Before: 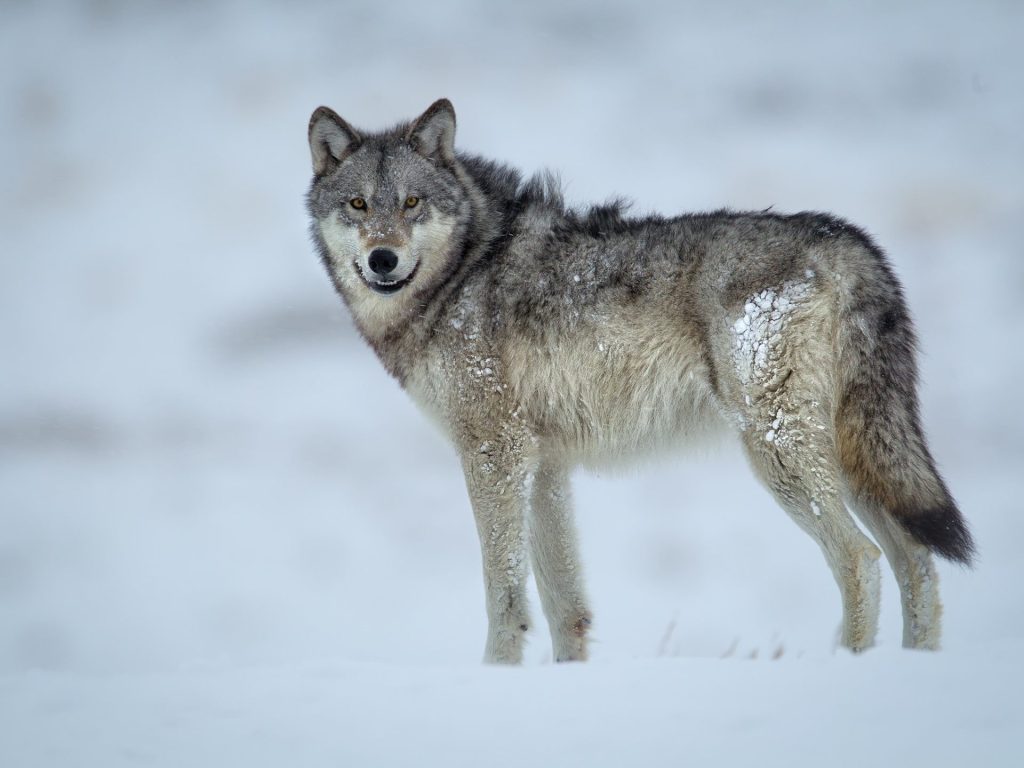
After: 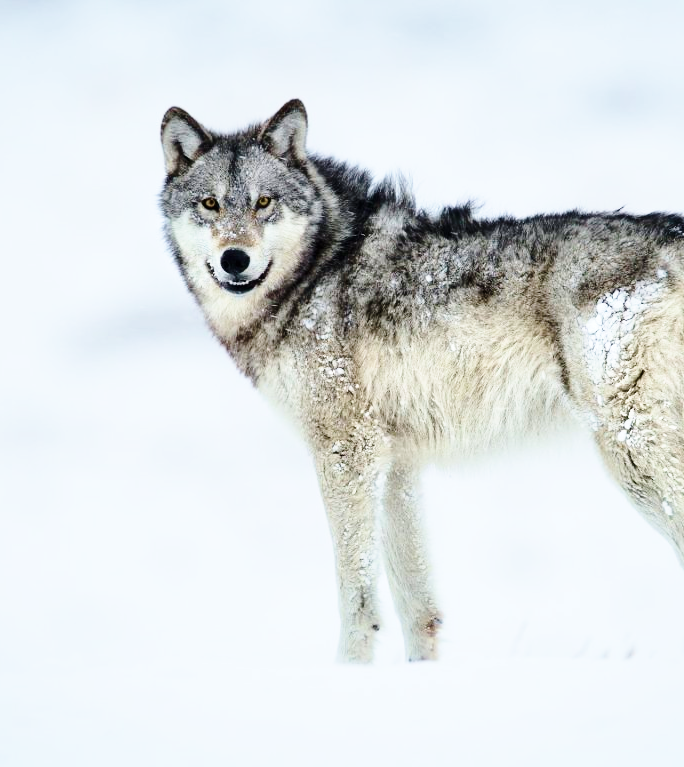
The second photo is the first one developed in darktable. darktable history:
contrast brightness saturation: contrast 0.246, saturation -0.307
velvia: strength 39.26%
crop and rotate: left 14.49%, right 18.639%
base curve: curves: ch0 [(0, 0) (0.028, 0.03) (0.121, 0.232) (0.46, 0.748) (0.859, 0.968) (1, 1)], preserve colors none
color balance rgb: shadows lift › chroma 0.879%, shadows lift › hue 115.39°, perceptual saturation grading › global saturation 0.762%, global vibrance 20%
